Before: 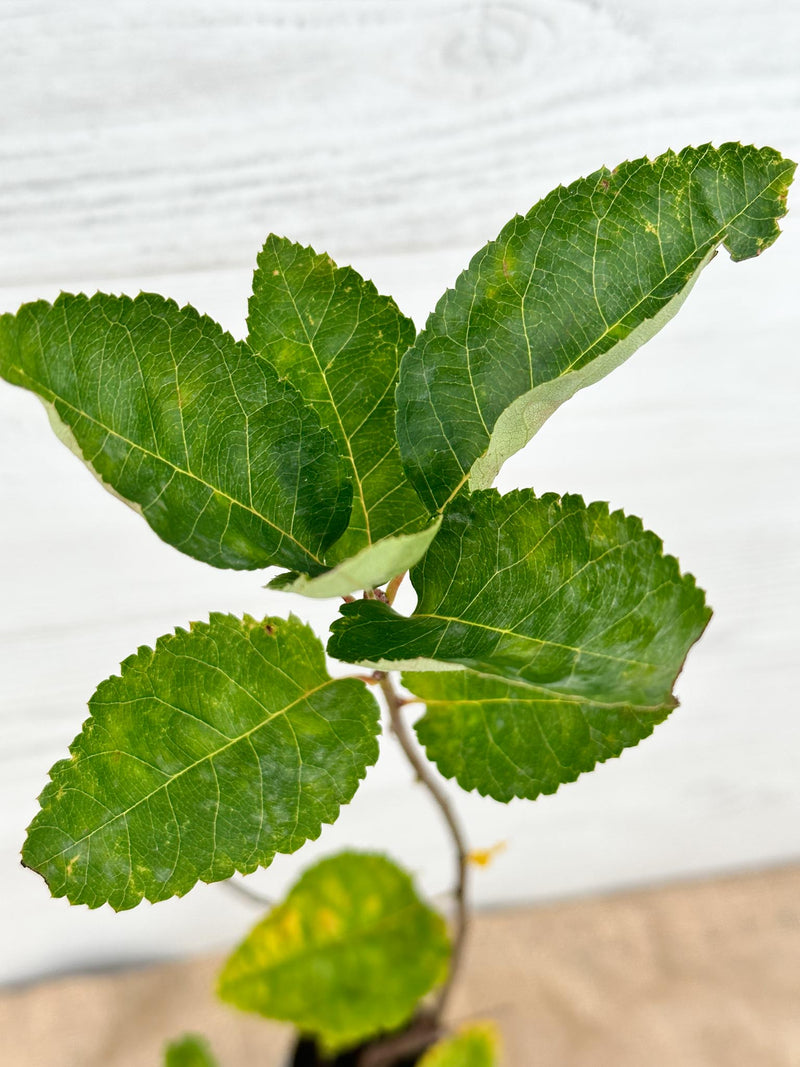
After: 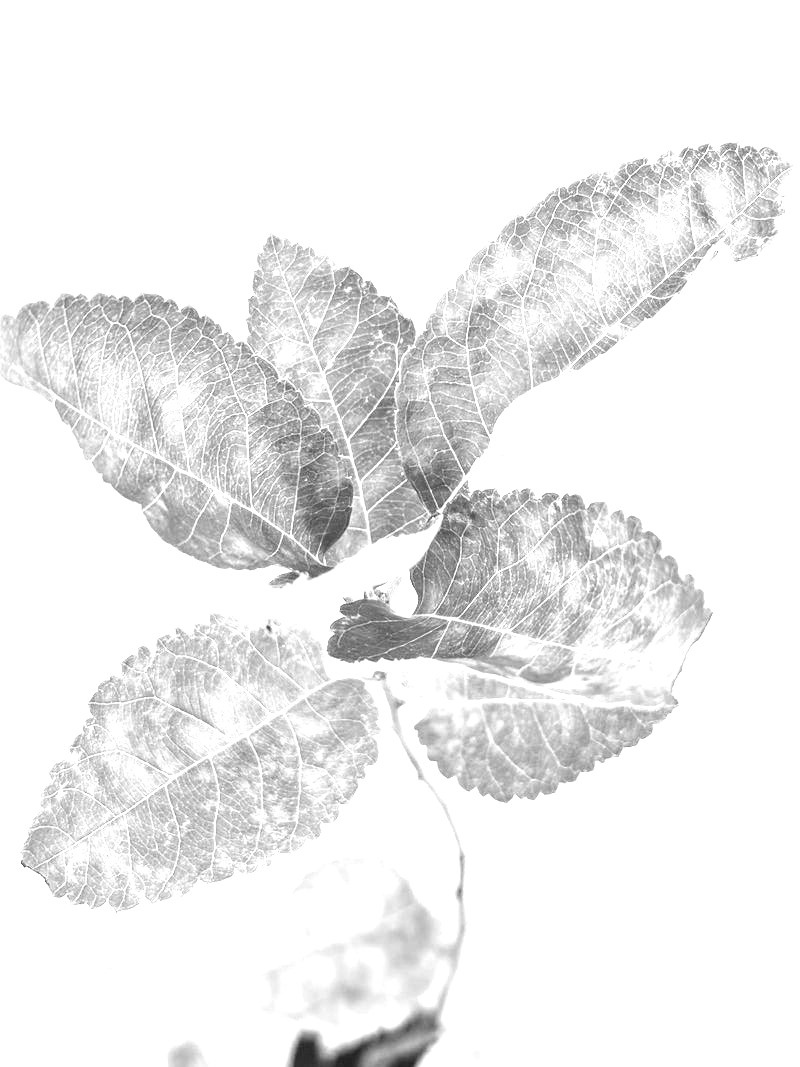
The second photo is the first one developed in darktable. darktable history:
local contrast: on, module defaults
monochrome: on, module defaults
exposure: black level correction 0, exposure 1.975 EV, compensate exposure bias true, compensate highlight preservation false
contrast brightness saturation: contrast 0.1, saturation -0.3
